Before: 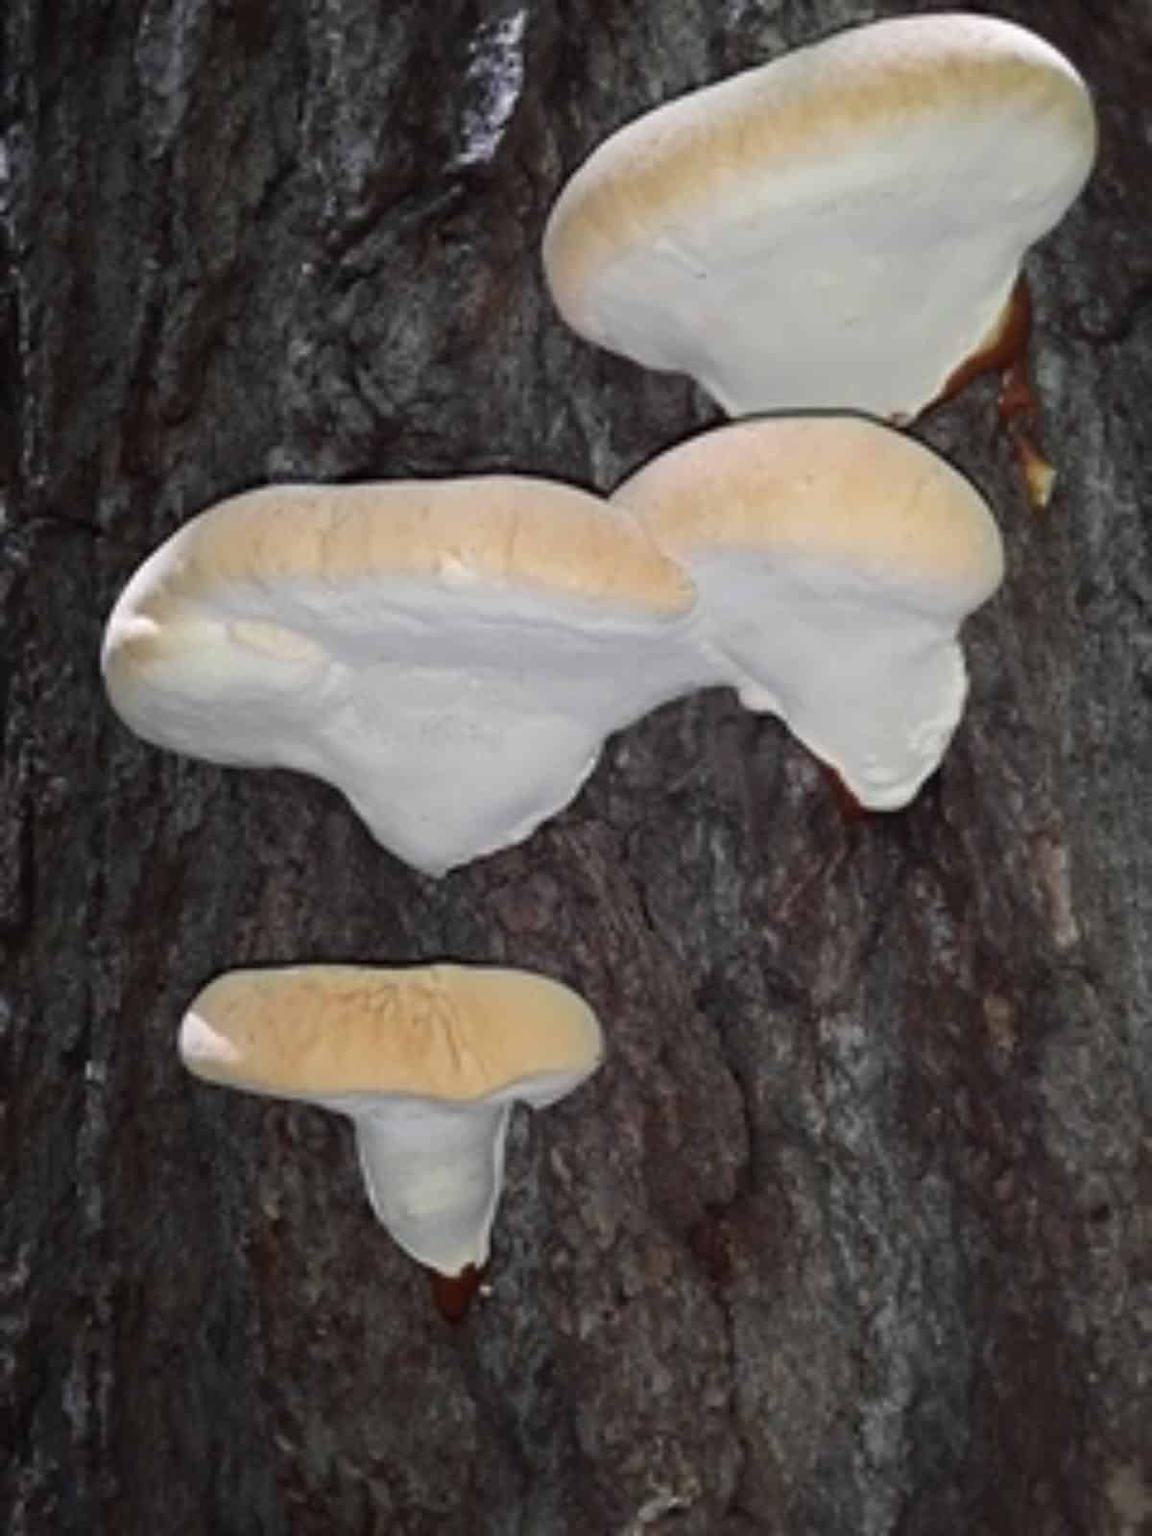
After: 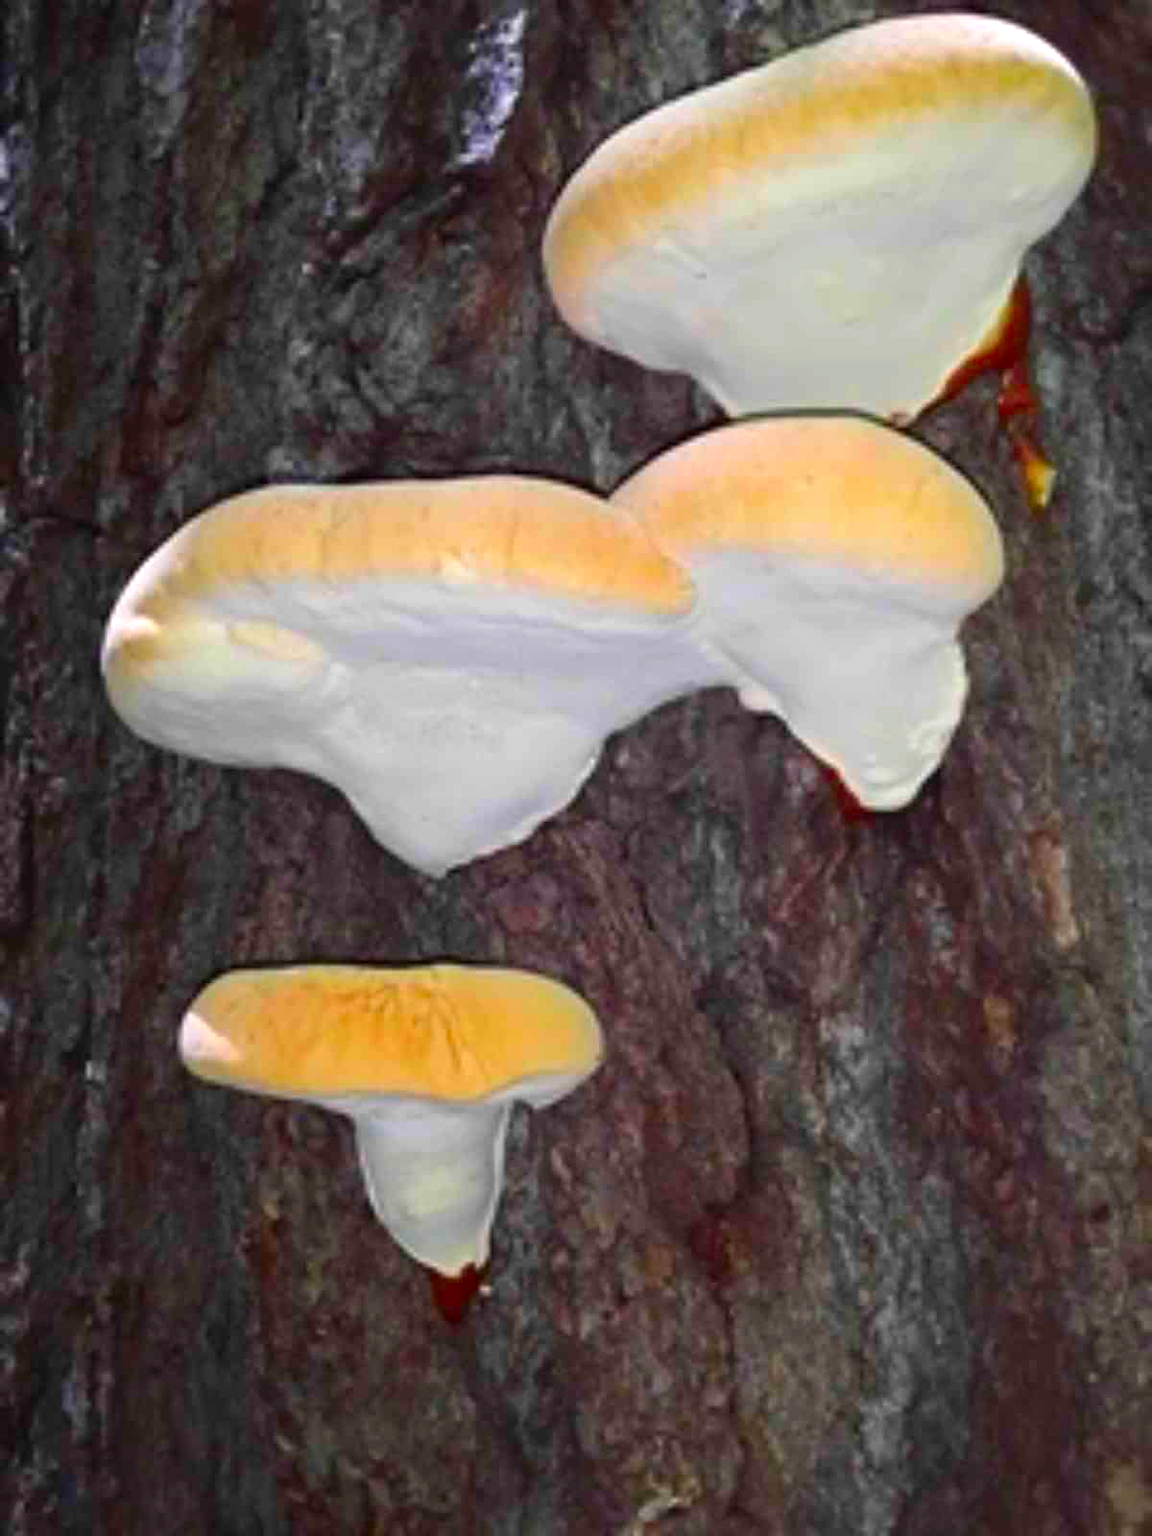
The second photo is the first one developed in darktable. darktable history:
exposure: black level correction 0, exposure 0.3 EV, compensate highlight preservation false
color correction: saturation 2.15
